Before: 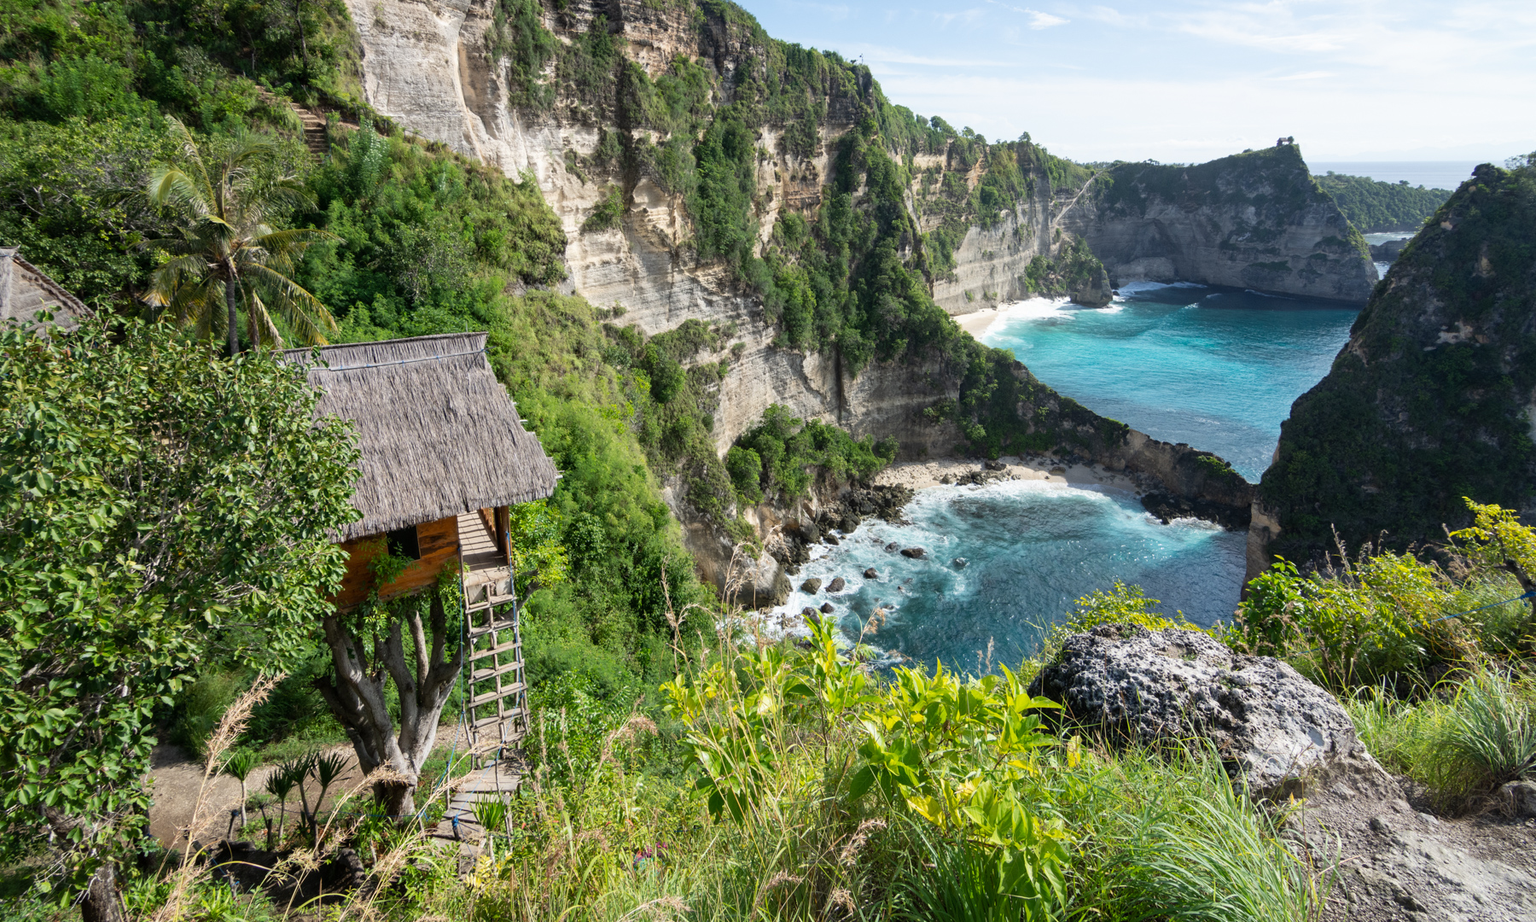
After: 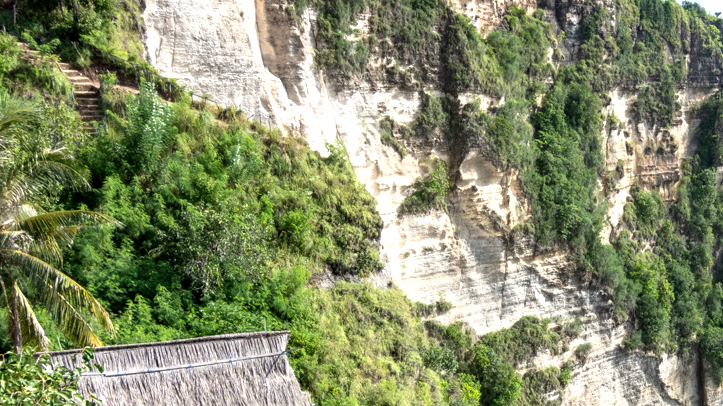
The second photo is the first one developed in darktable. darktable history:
crop: left 15.668%, top 5.432%, right 44.161%, bottom 56.953%
exposure: exposure 0.601 EV, compensate exposure bias true, compensate highlight preservation false
local contrast: highlights 85%, shadows 79%
